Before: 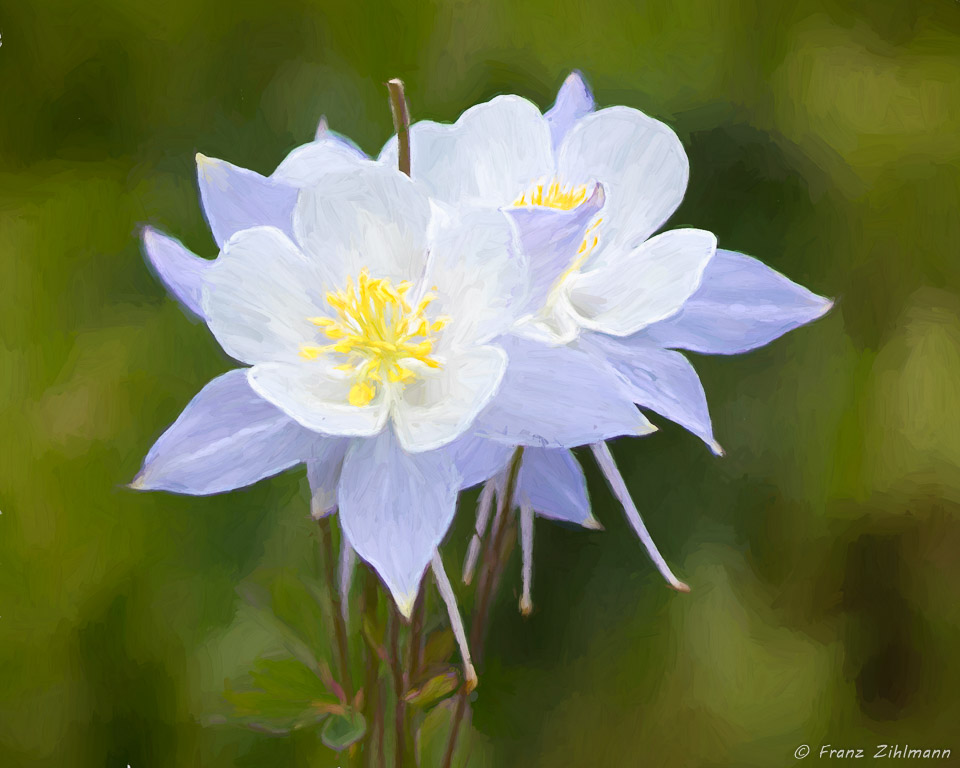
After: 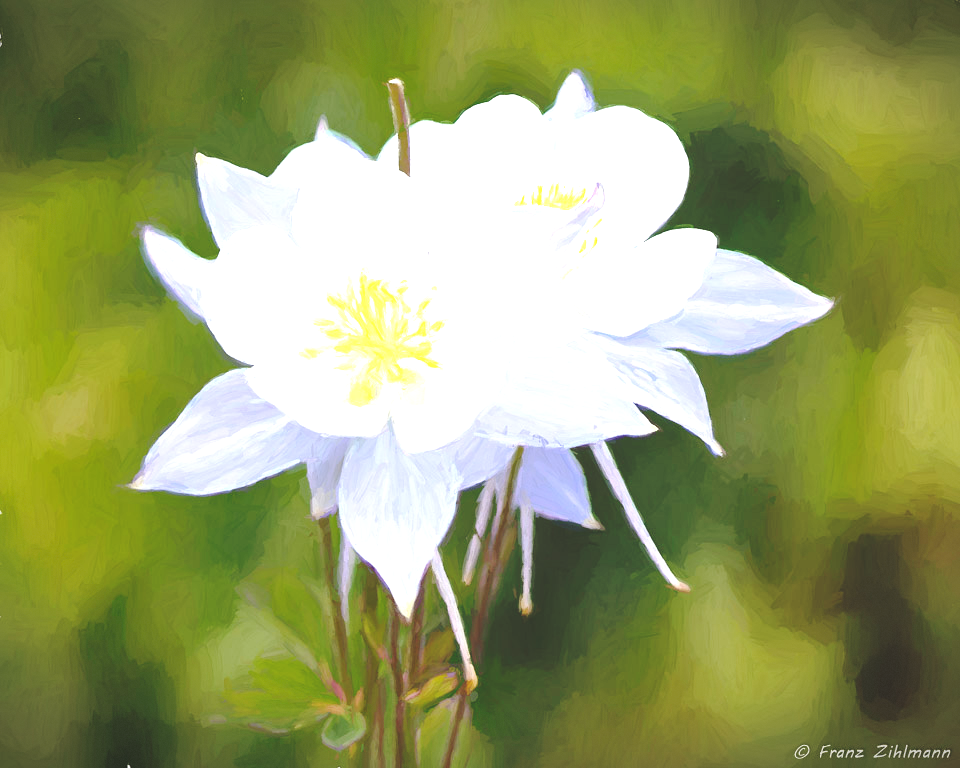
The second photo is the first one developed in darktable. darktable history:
exposure: exposure 0.95 EV, compensate highlight preservation false
base curve: curves: ch0 [(0, 0.024) (0.055, 0.065) (0.121, 0.166) (0.236, 0.319) (0.693, 0.726) (1, 1)], preserve colors none
local contrast: mode bilateral grid, contrast 20, coarseness 50, detail 120%, midtone range 0.2
vignetting: fall-off start 100%, brightness -0.406, saturation -0.3, width/height ratio 1.324, dithering 8-bit output, unbound false
